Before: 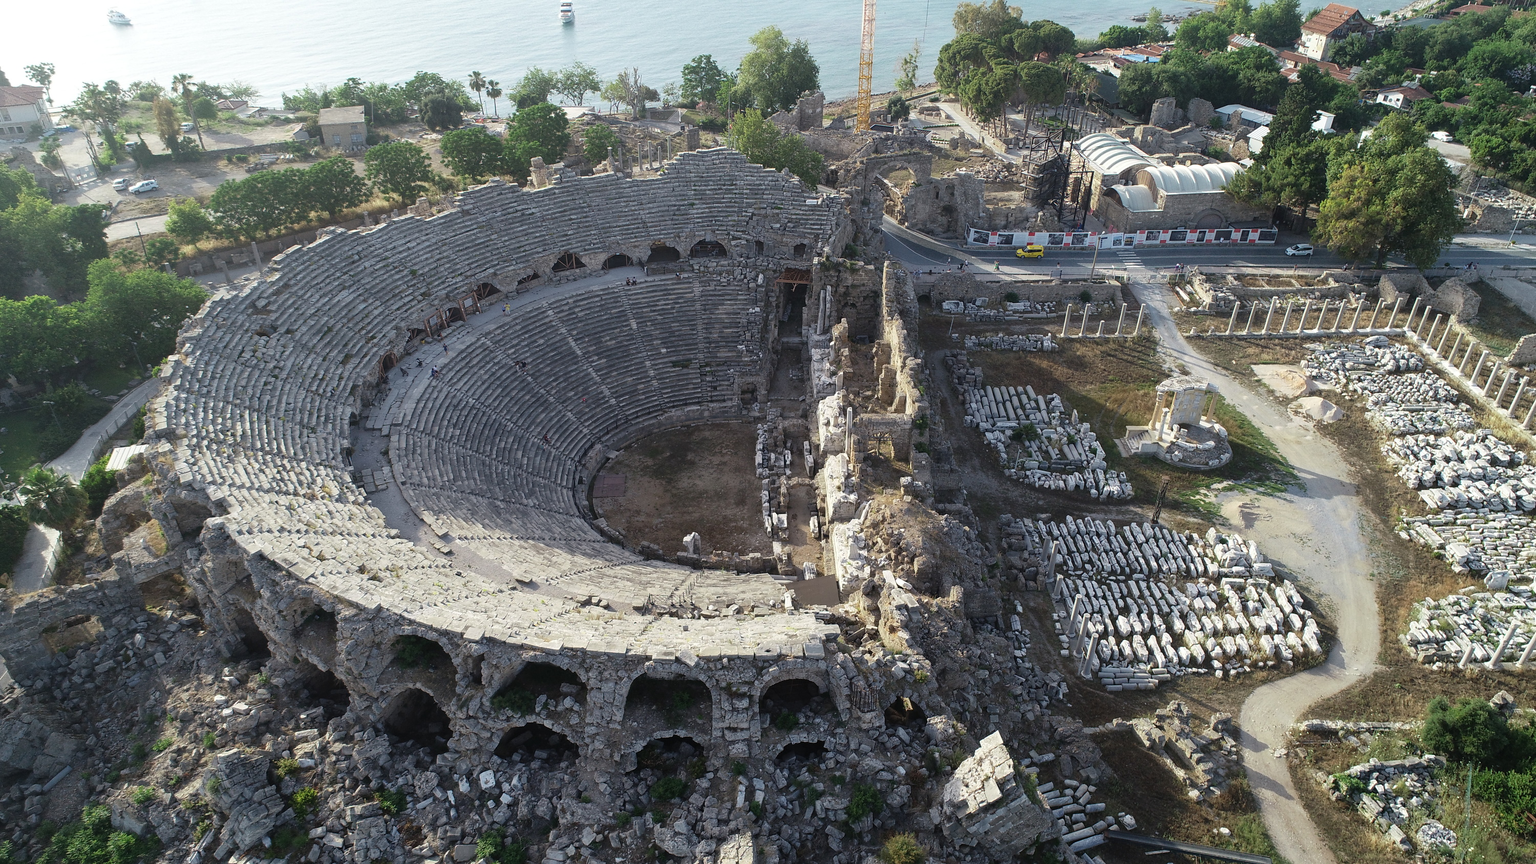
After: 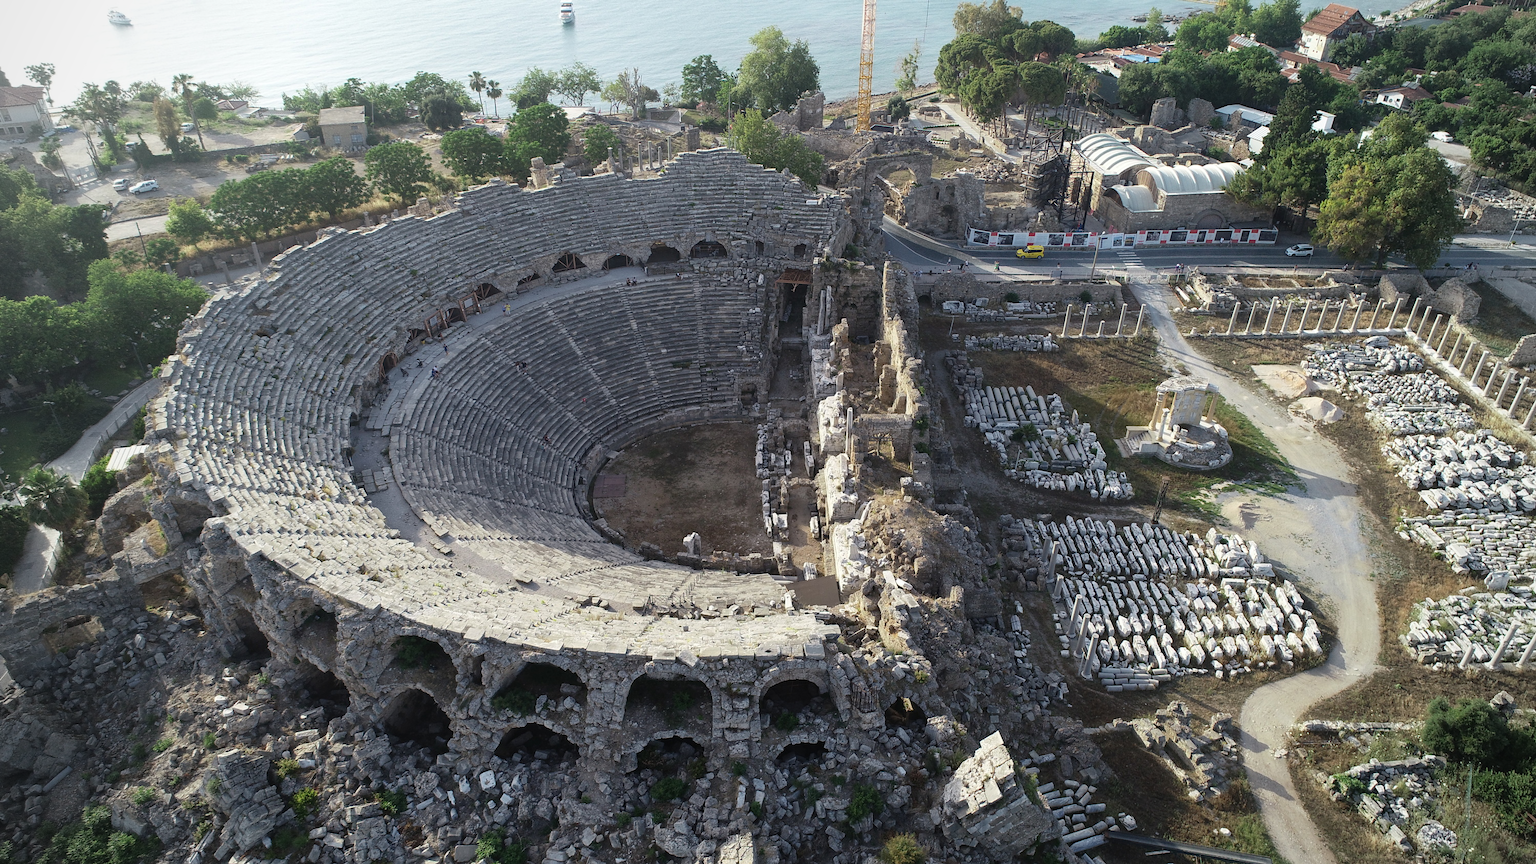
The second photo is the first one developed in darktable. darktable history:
vignetting: brightness -0.267, center (0.035, -0.093)
contrast brightness saturation: contrast 0.047
